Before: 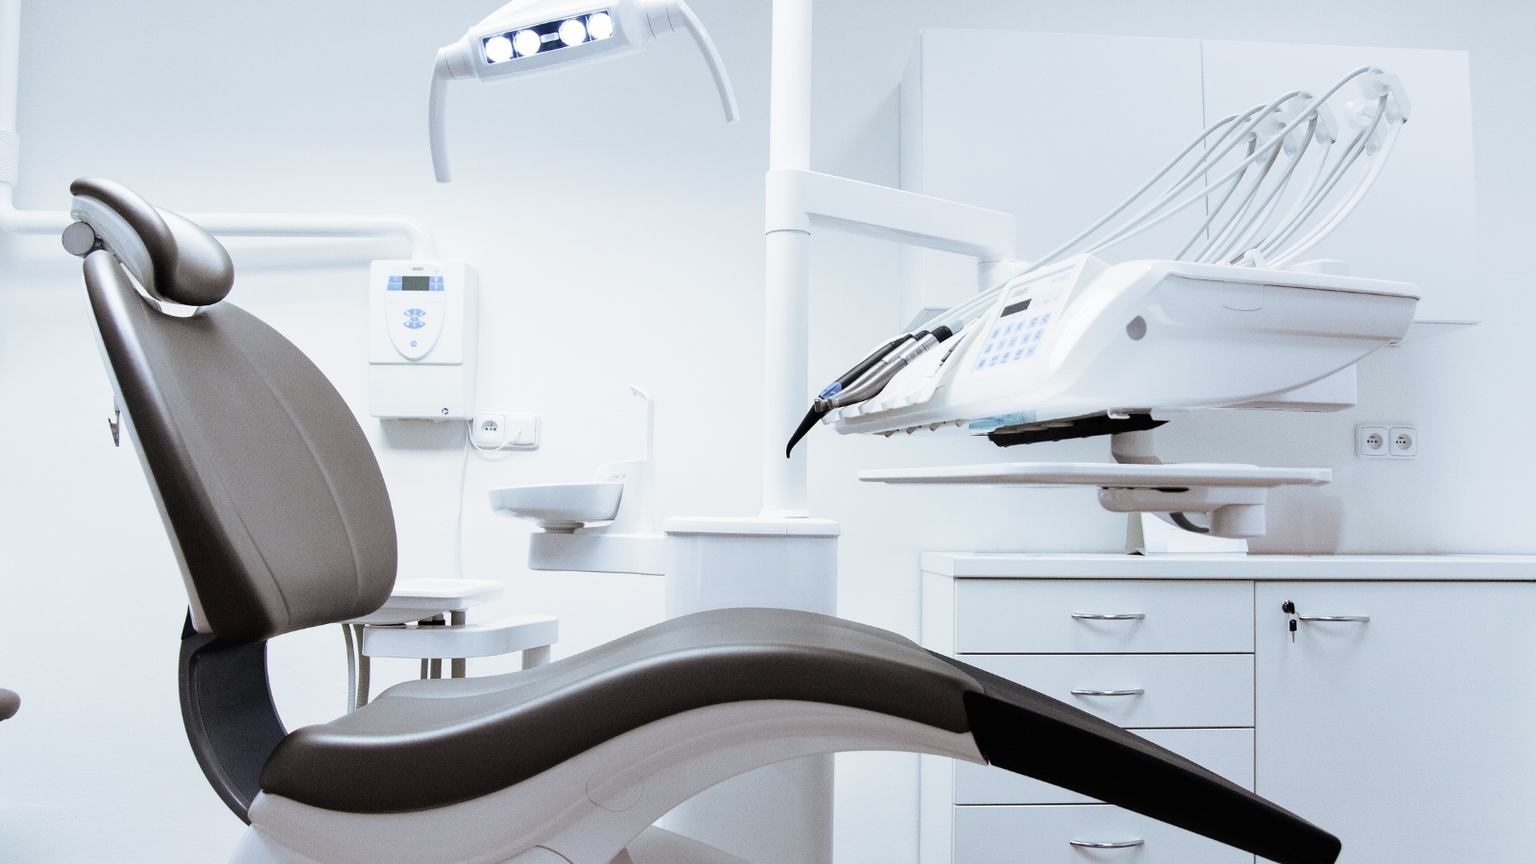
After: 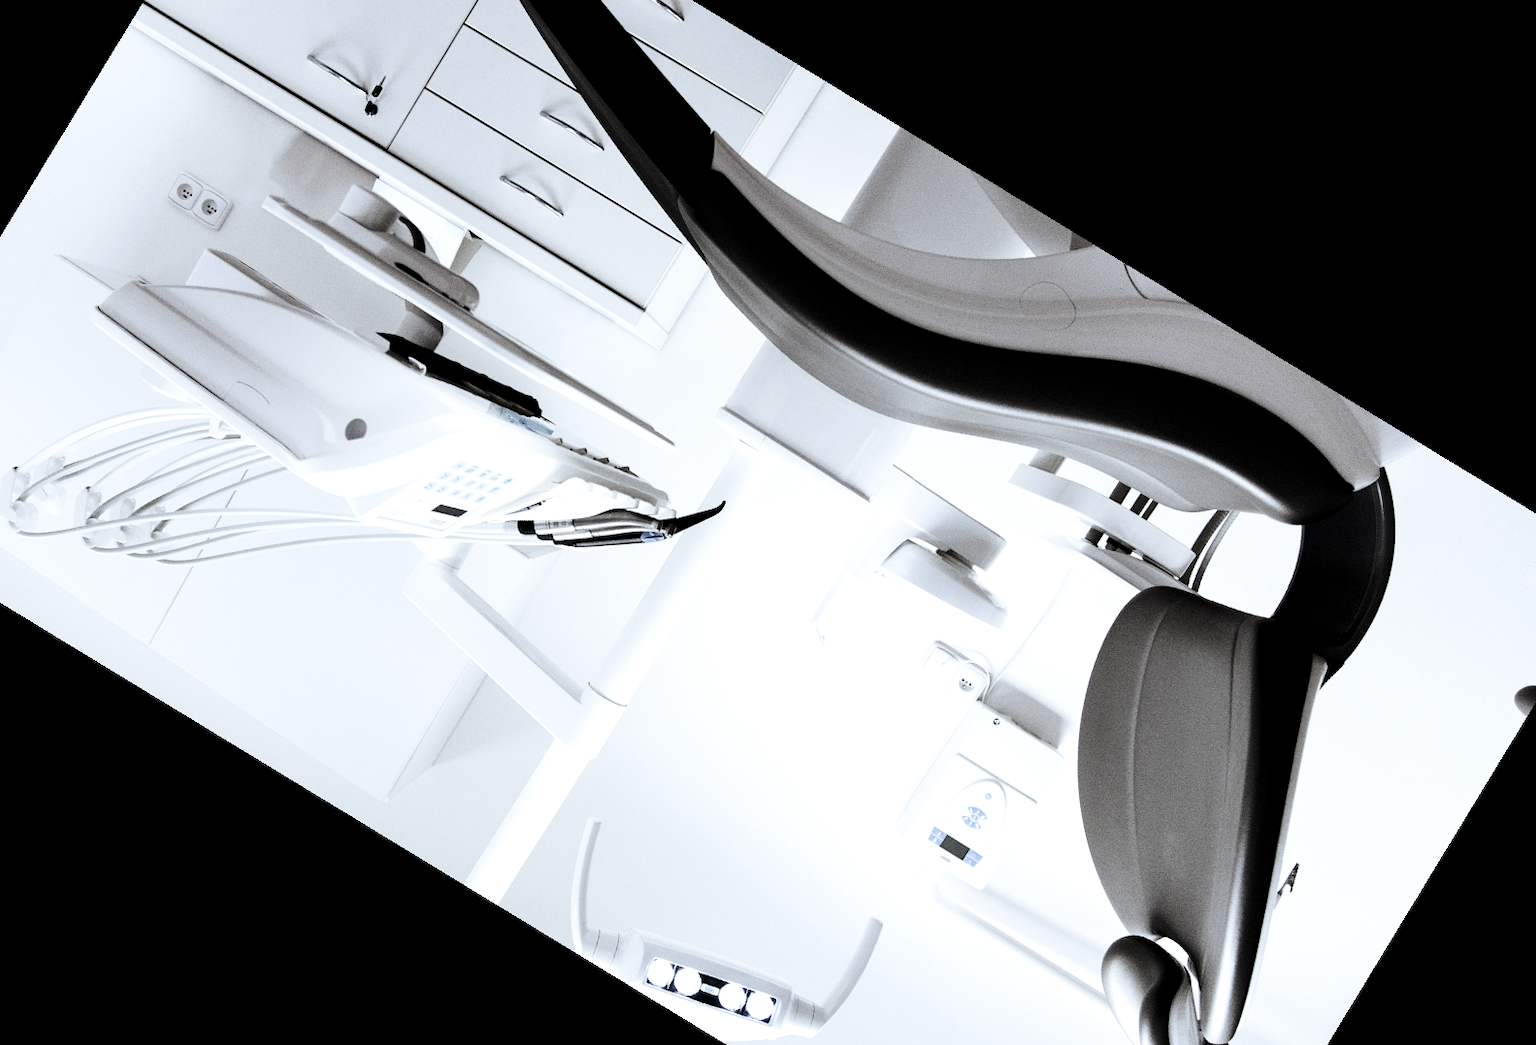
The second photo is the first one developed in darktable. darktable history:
levels: levels [0, 0.618, 1]
crop and rotate: angle 148.68°, left 9.111%, top 15.603%, right 4.588%, bottom 17.041%
contrast brightness saturation: contrast 0.25, saturation -0.31
color contrast: green-magenta contrast 0.8, blue-yellow contrast 1.1, unbound 0
rgb levels: levels [[0.01, 0.419, 0.839], [0, 0.5, 1], [0, 0.5, 1]]
